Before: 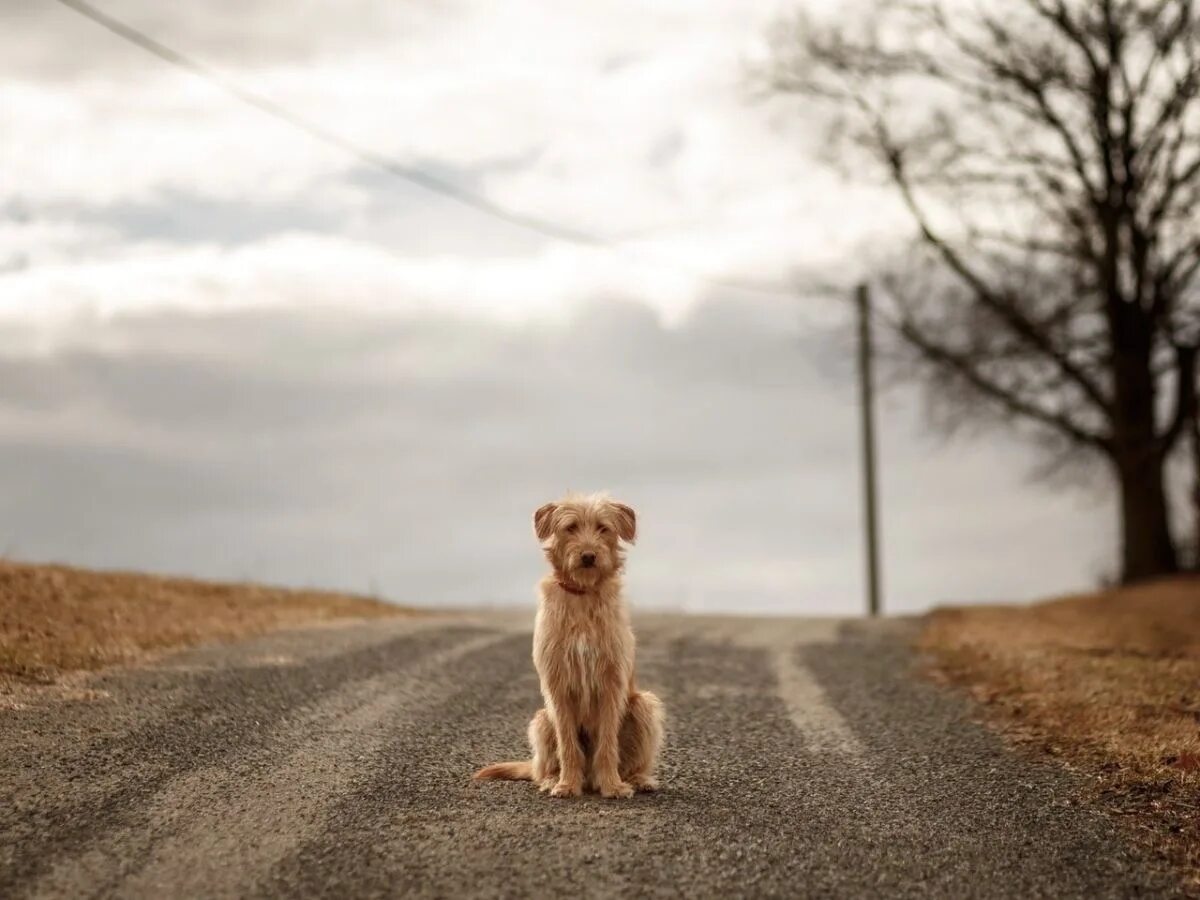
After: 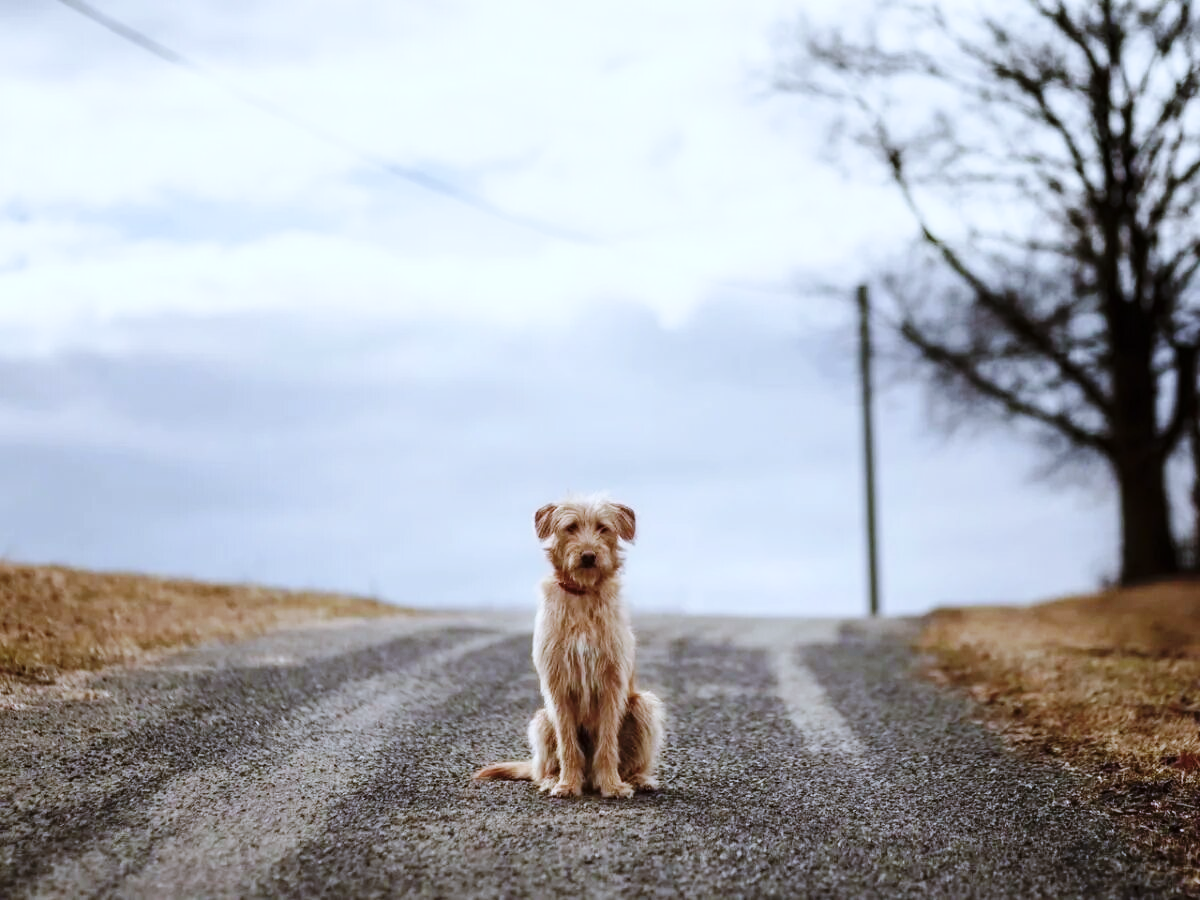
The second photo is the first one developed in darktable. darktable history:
white balance: red 0.871, blue 1.249
color zones: curves: ch0 [(0, 0.5) (0.143, 0.52) (0.286, 0.5) (0.429, 0.5) (0.571, 0.5) (0.714, 0.5) (0.857, 0.5) (1, 0.5)]; ch1 [(0, 0.489) (0.155, 0.45) (0.286, 0.466) (0.429, 0.5) (0.571, 0.5) (0.714, 0.5) (0.857, 0.5) (1, 0.489)]
base curve: curves: ch0 [(0, 0) (0.036, 0.025) (0.121, 0.166) (0.206, 0.329) (0.605, 0.79) (1, 1)], preserve colors none
